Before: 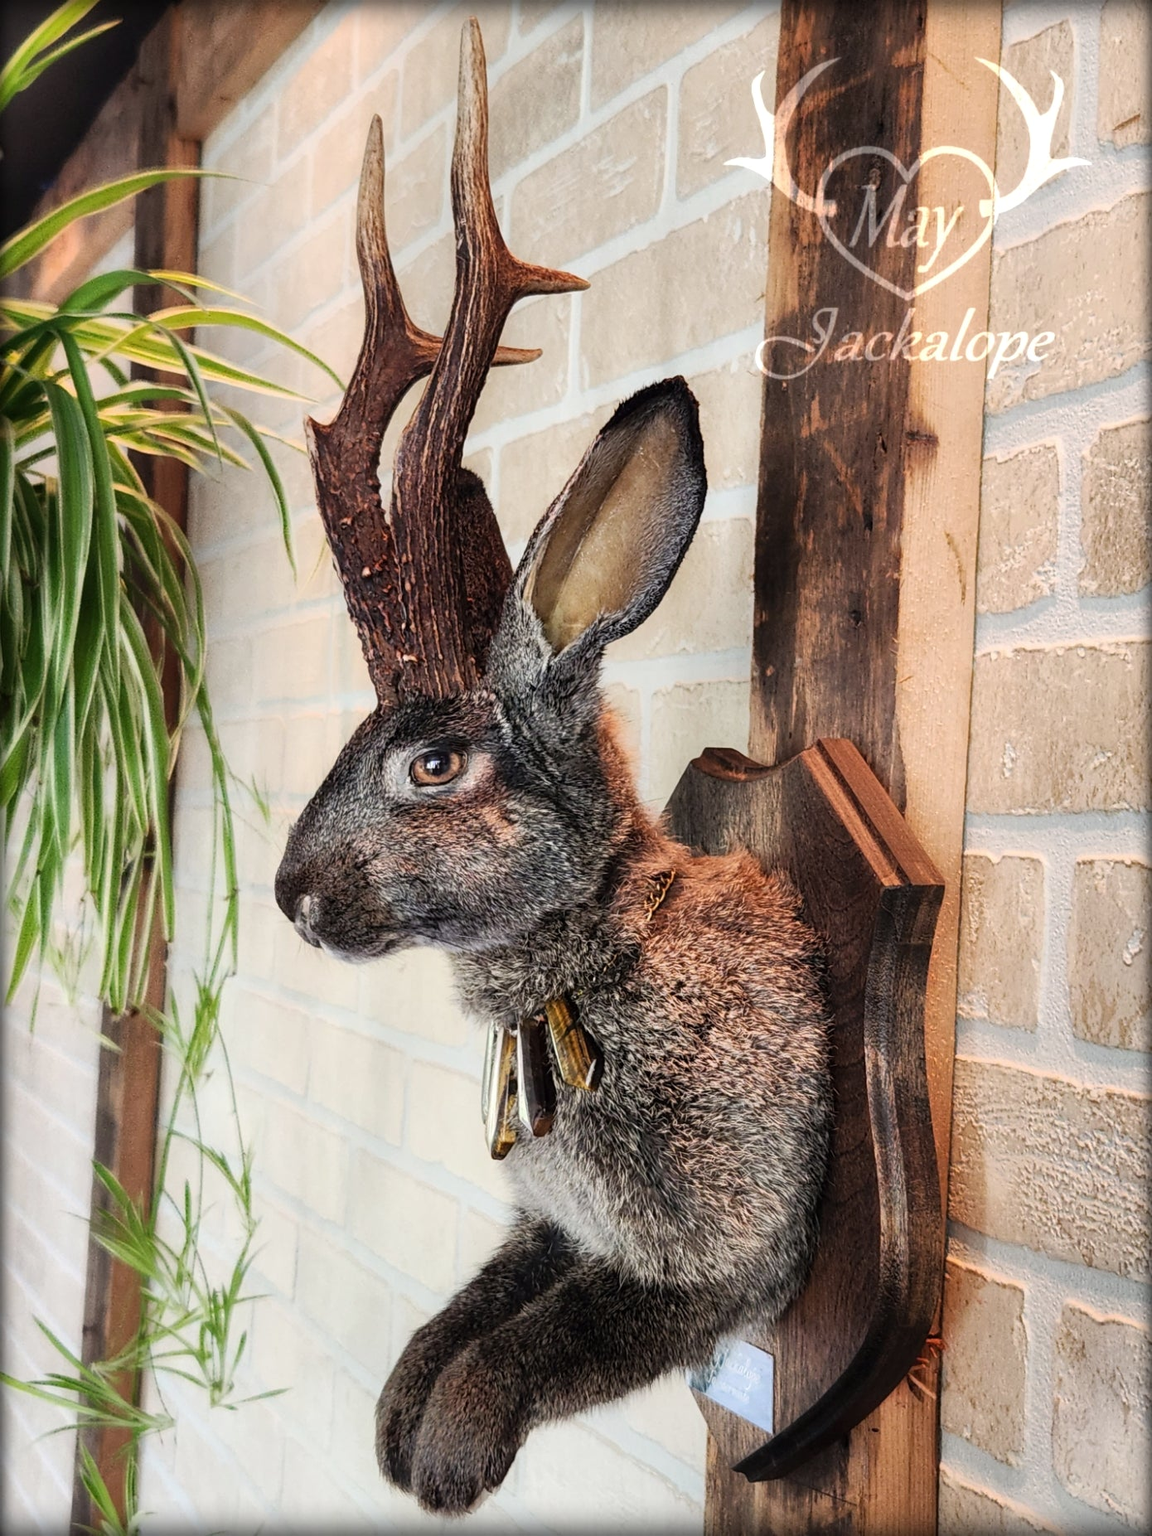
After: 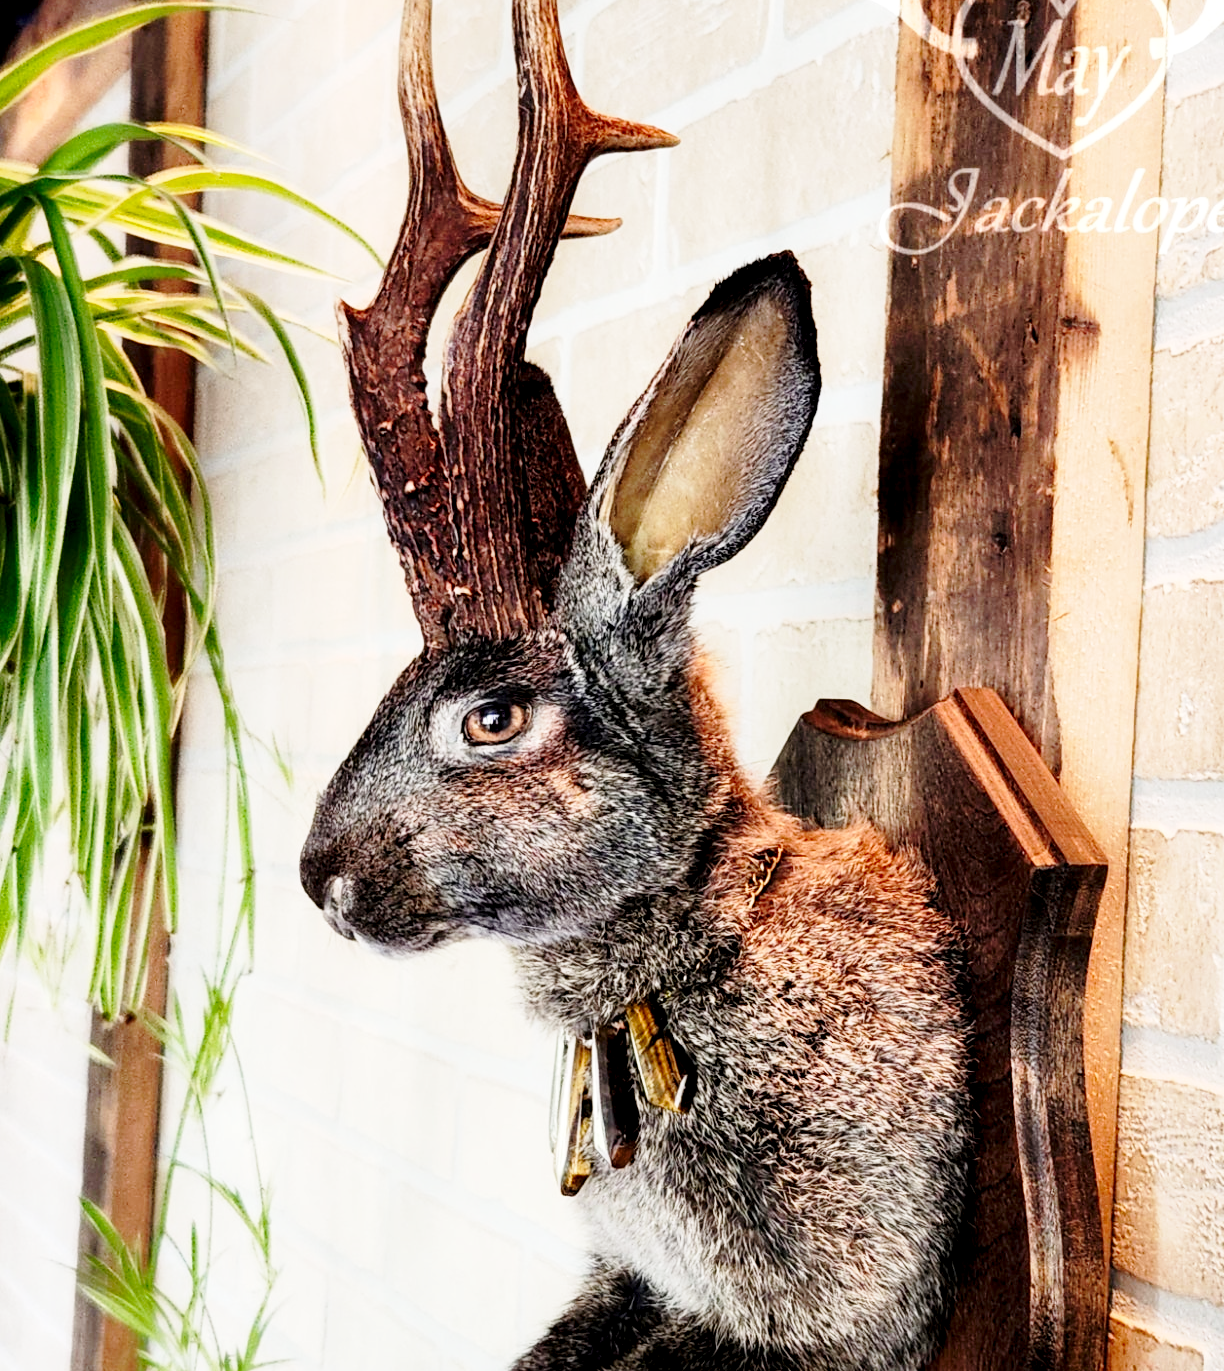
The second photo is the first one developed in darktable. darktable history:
exposure: black level correction 0.01, exposure 0.015 EV, compensate highlight preservation false
base curve: curves: ch0 [(0, 0) (0.028, 0.03) (0.121, 0.232) (0.46, 0.748) (0.859, 0.968) (1, 1)], preserve colors none
crop and rotate: left 2.361%, top 10.992%, right 9.577%, bottom 15.014%
